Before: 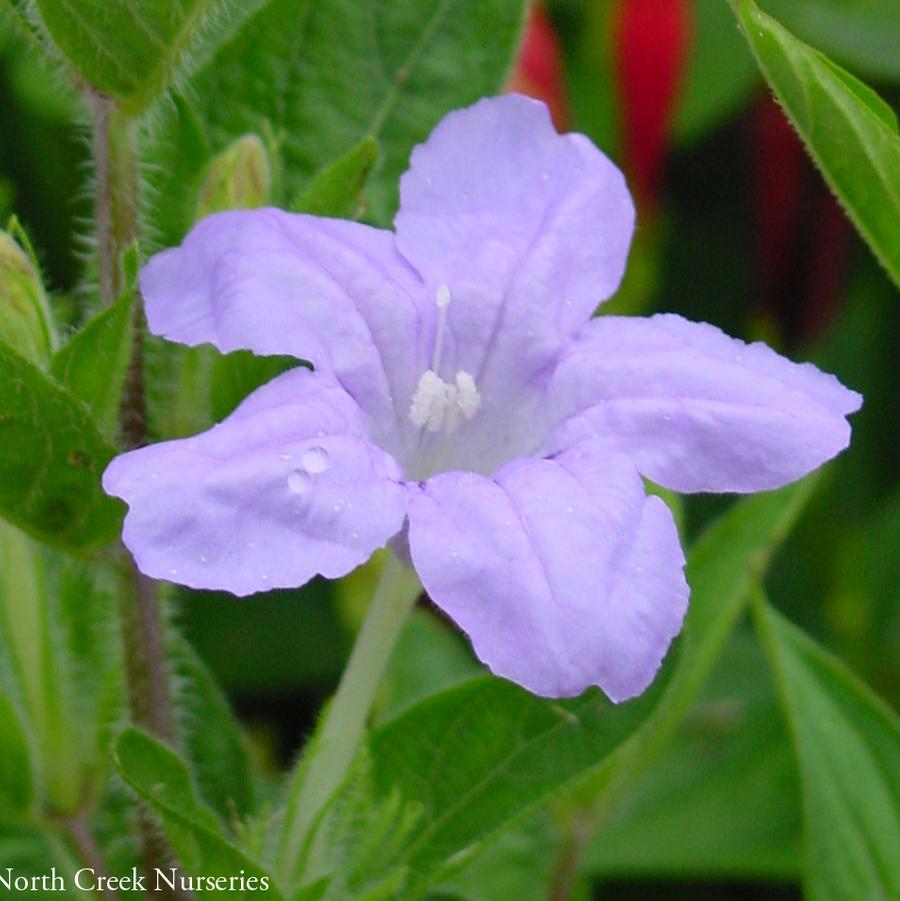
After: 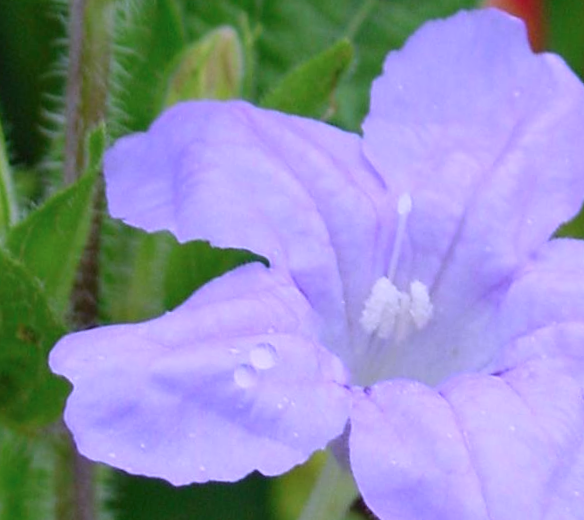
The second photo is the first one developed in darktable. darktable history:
exposure: compensate exposure bias true, compensate highlight preservation false
color calibration: output R [1.063, -0.012, -0.003, 0], output B [-0.079, 0.047, 1, 0], illuminant custom, x 0.389, y 0.387, temperature 3838.64 K
crop and rotate: angle -4.99°, left 2.122%, top 6.945%, right 27.566%, bottom 30.519%
